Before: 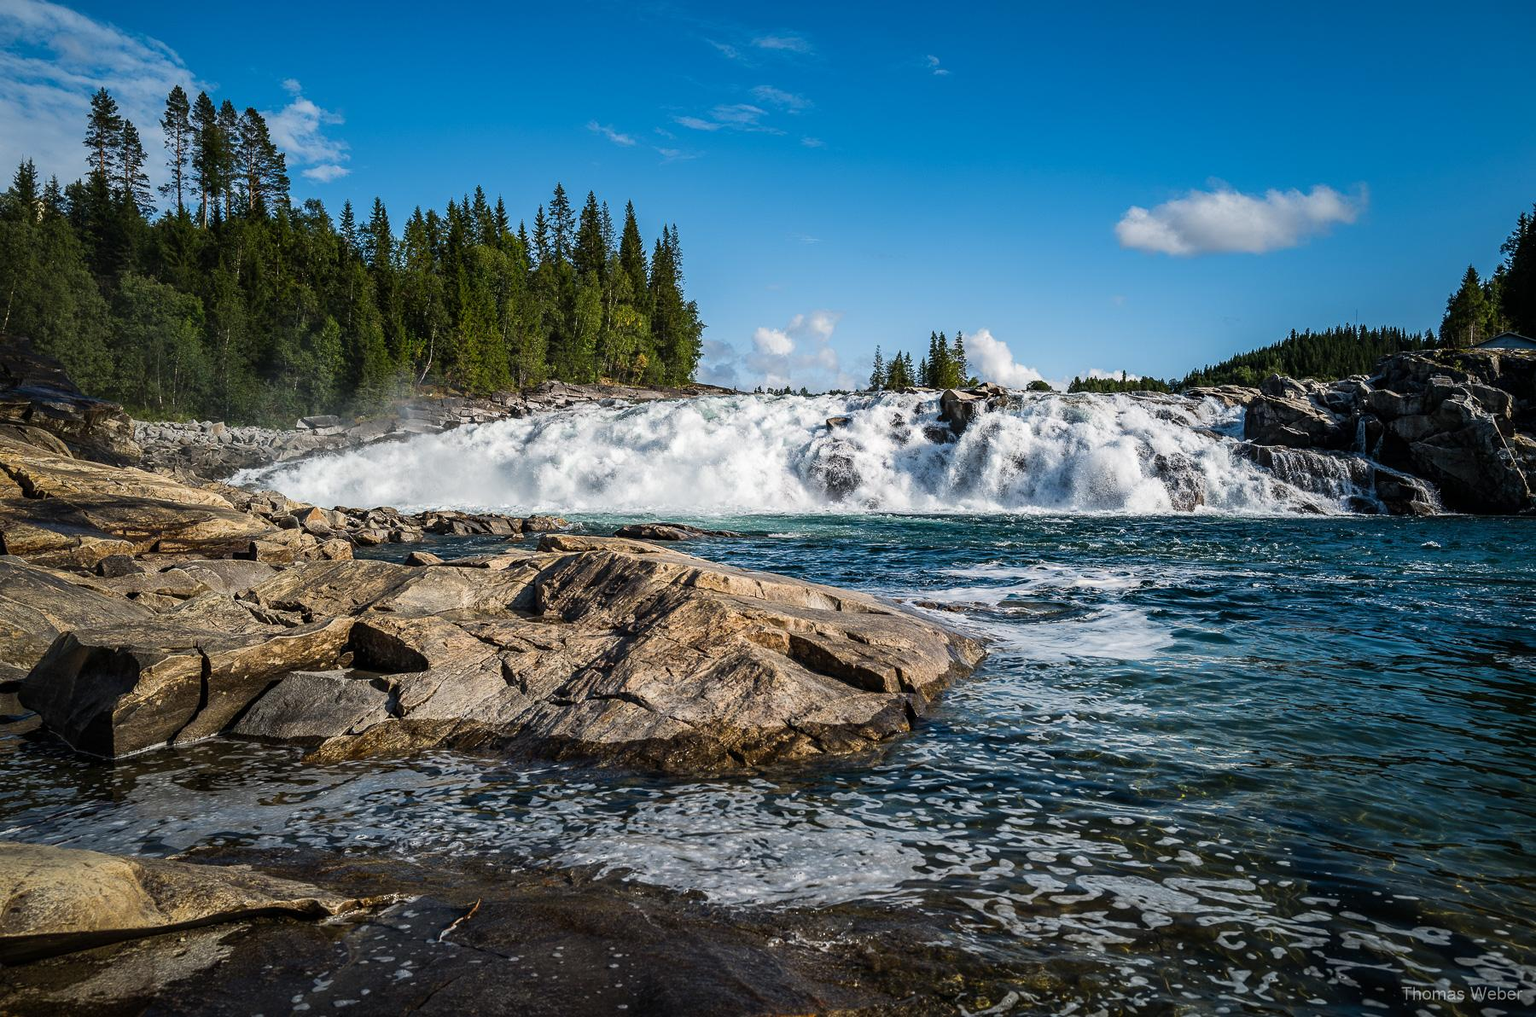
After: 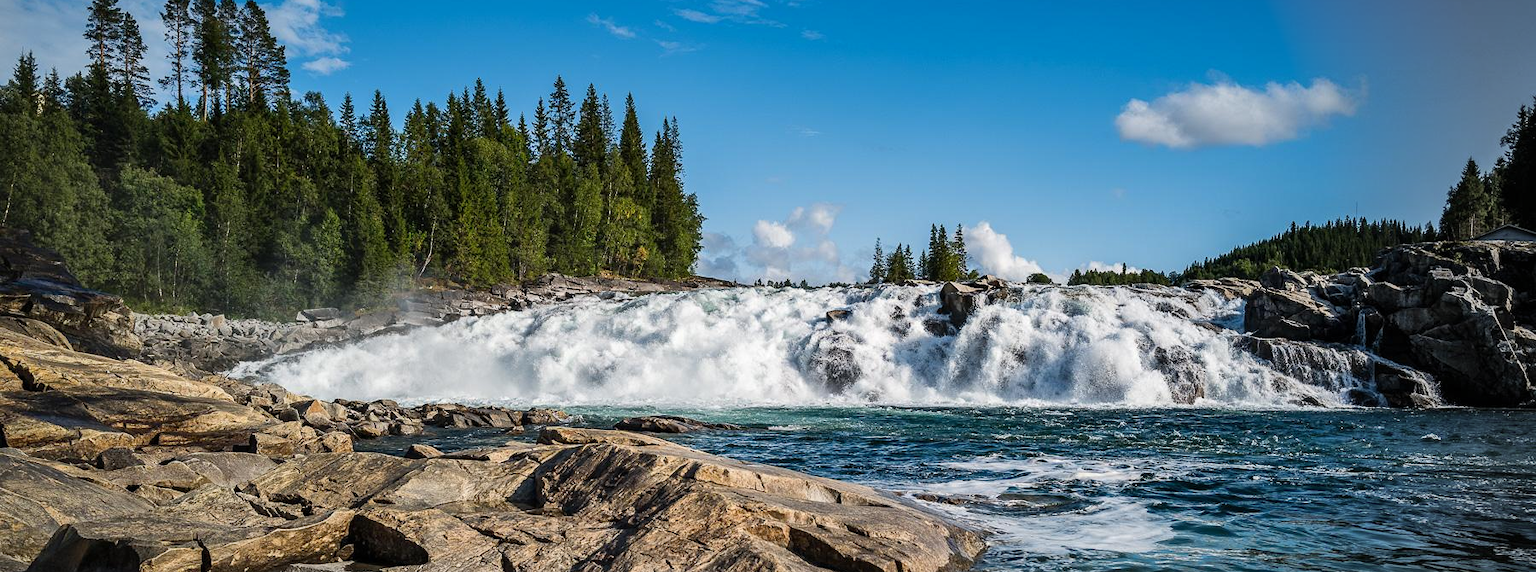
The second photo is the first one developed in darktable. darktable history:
shadows and highlights: low approximation 0.01, soften with gaussian
crop and rotate: top 10.598%, bottom 33.079%
vignetting: fall-off start 87.93%, fall-off radius 24.04%, brightness -0.277, center (-0.15, 0.015)
